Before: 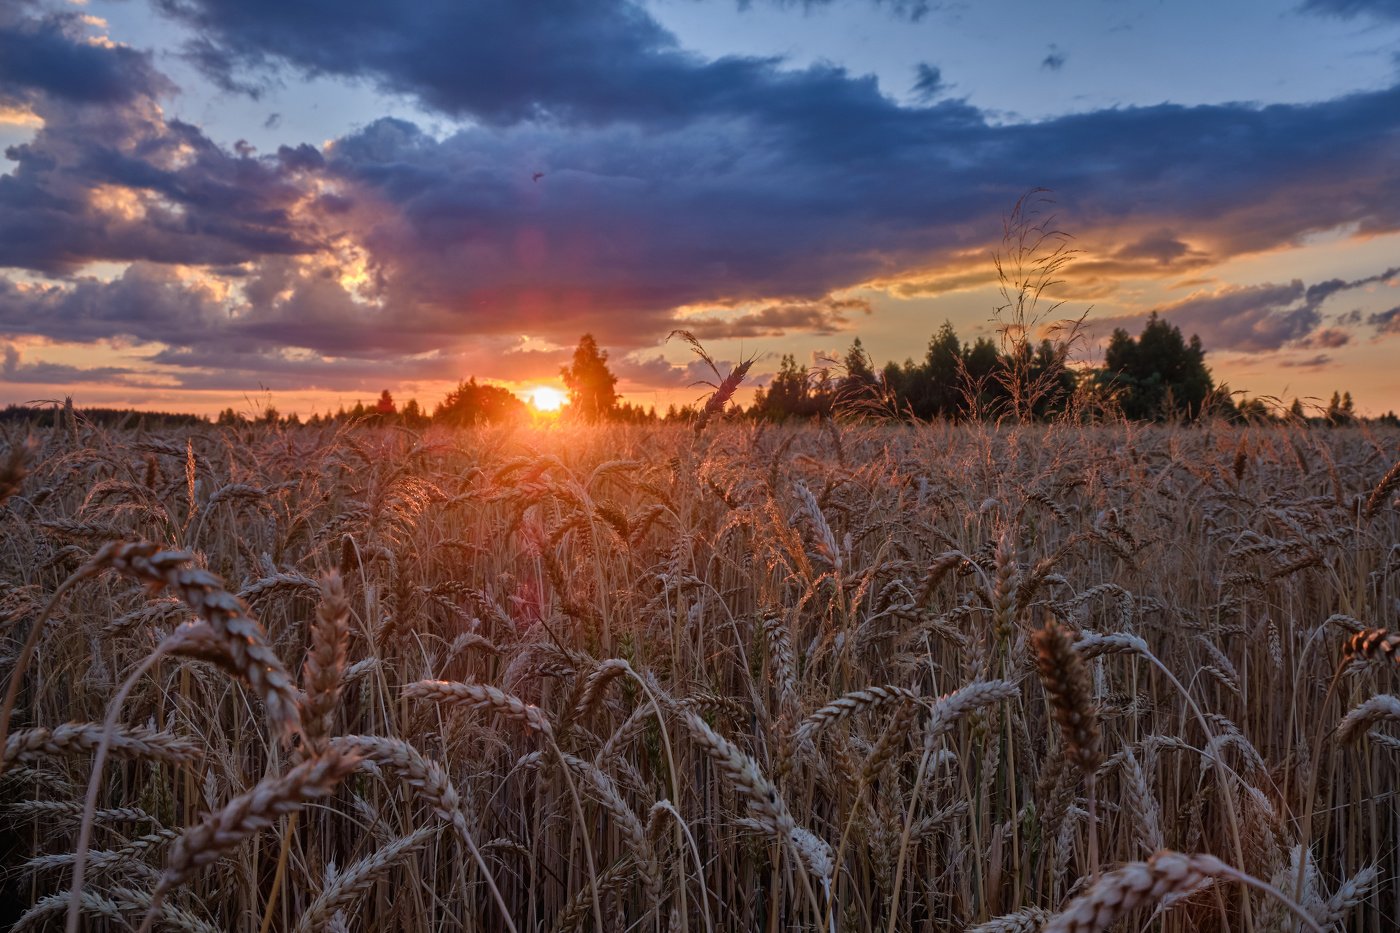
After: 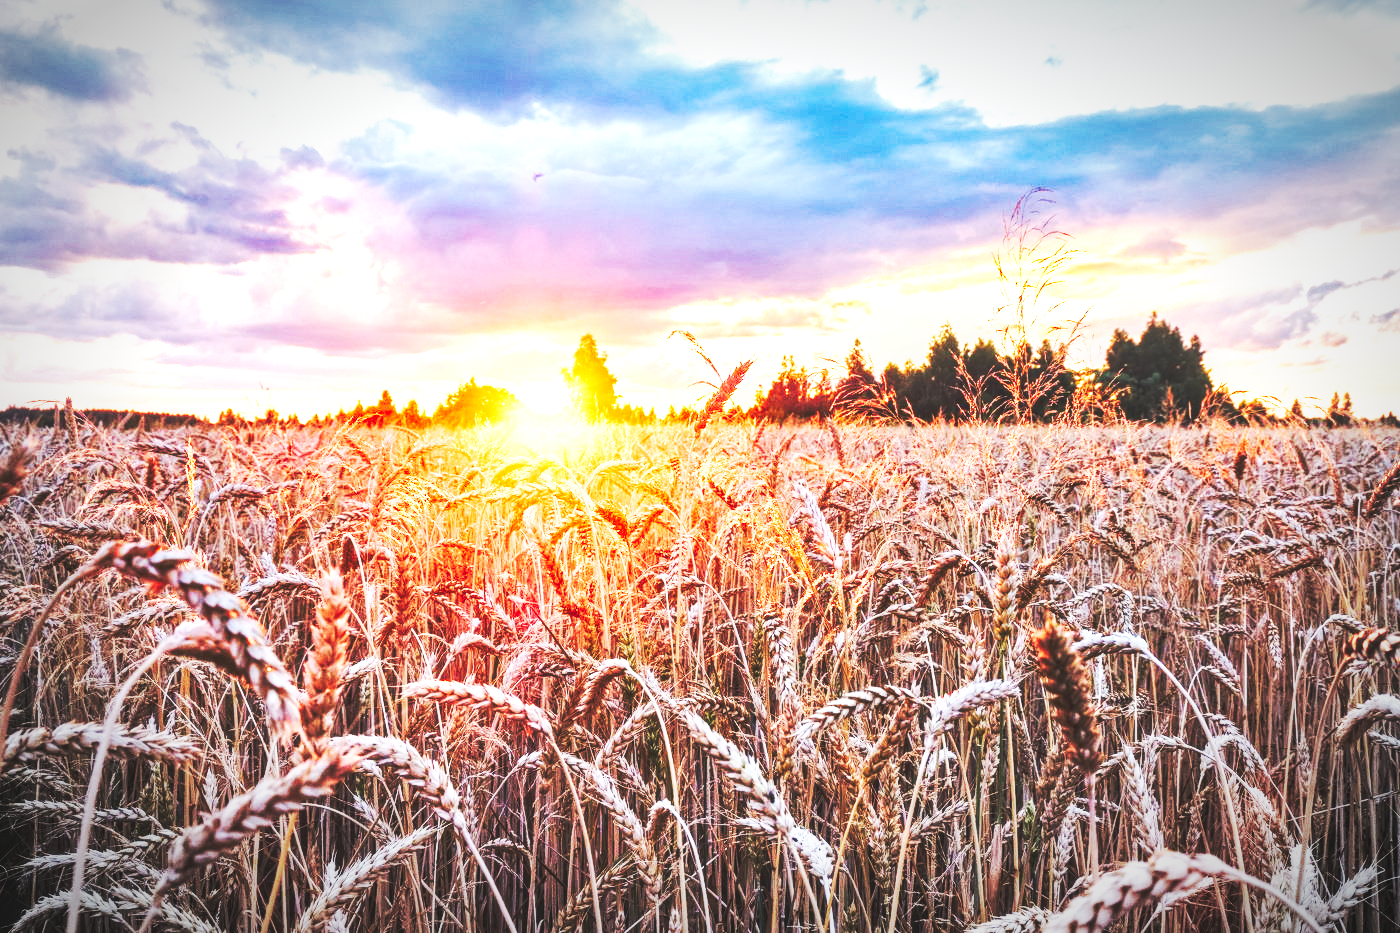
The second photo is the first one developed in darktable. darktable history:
vignetting: fall-off start 79.27%, width/height ratio 1.327, unbound false
base curve: curves: ch0 [(0, 0.015) (0.085, 0.116) (0.134, 0.298) (0.19, 0.545) (0.296, 0.764) (0.599, 0.982) (1, 1)], exposure shift 0.01, preserve colors none
exposure: black level correction 0, exposure 1.698 EV, compensate highlight preservation false
local contrast: on, module defaults
